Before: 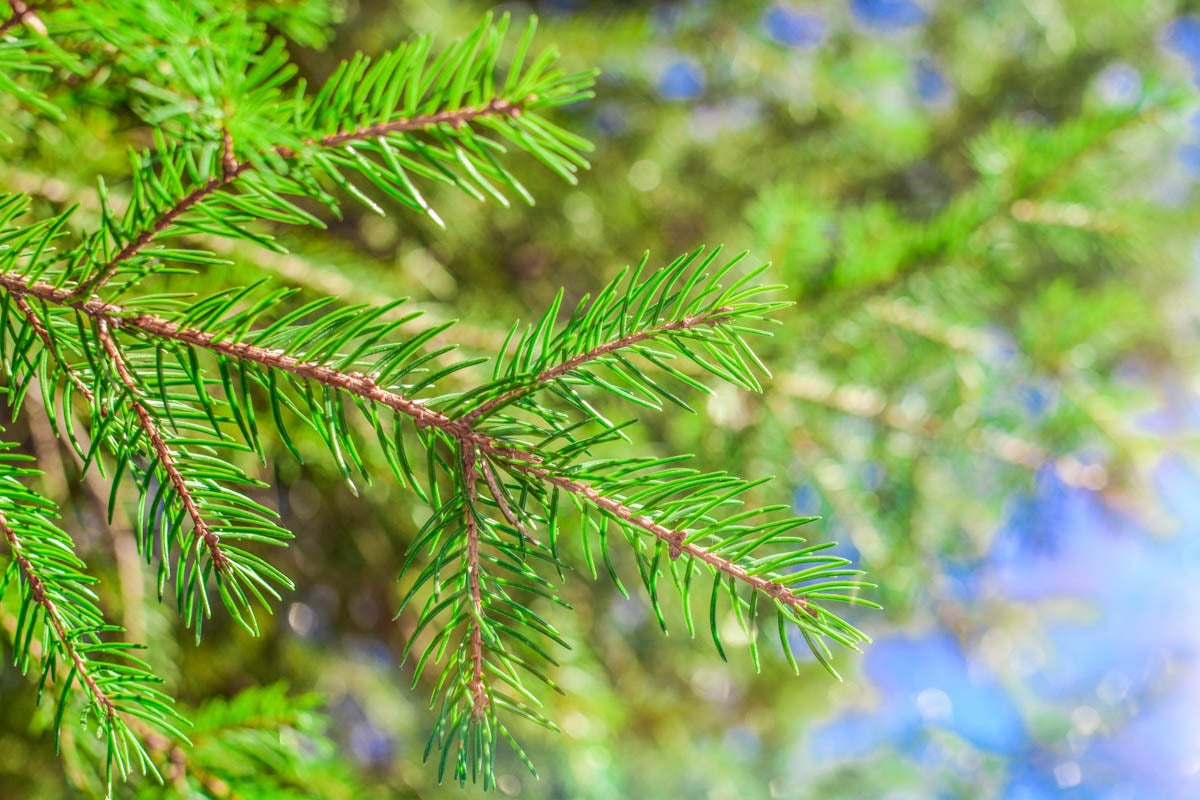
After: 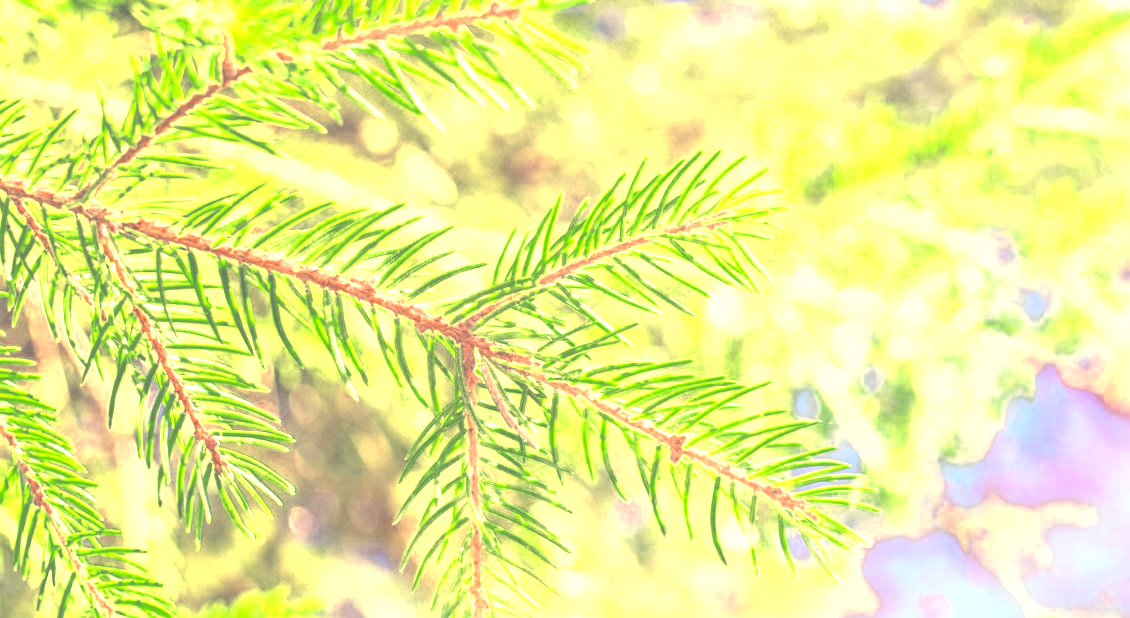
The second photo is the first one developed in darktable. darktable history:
local contrast: on, module defaults
exposure: black level correction -0.015, exposure -0.127 EV, compensate exposure bias true, compensate highlight preservation false
crop and rotate: angle 0.057°, top 11.944%, right 5.653%, bottom 10.626%
color correction: highlights a* 10.37, highlights b* 14.33, shadows a* -10.01, shadows b* -14.82
contrast brightness saturation: brightness 0.995
tone equalizer: -8 EV -0.408 EV, -7 EV -0.426 EV, -6 EV -0.336 EV, -5 EV -0.193 EV, -3 EV 0.227 EV, -2 EV 0.344 EV, -1 EV 0.406 EV, +0 EV 0.391 EV, edges refinement/feathering 500, mask exposure compensation -1.57 EV, preserve details no
color zones: curves: ch0 [(0.004, 0.305) (0.261, 0.623) (0.389, 0.399) (0.708, 0.571) (0.947, 0.34)]; ch1 [(0.025, 0.645) (0.229, 0.584) (0.326, 0.551) (0.484, 0.262) (0.757, 0.643)], mix 34.04%
